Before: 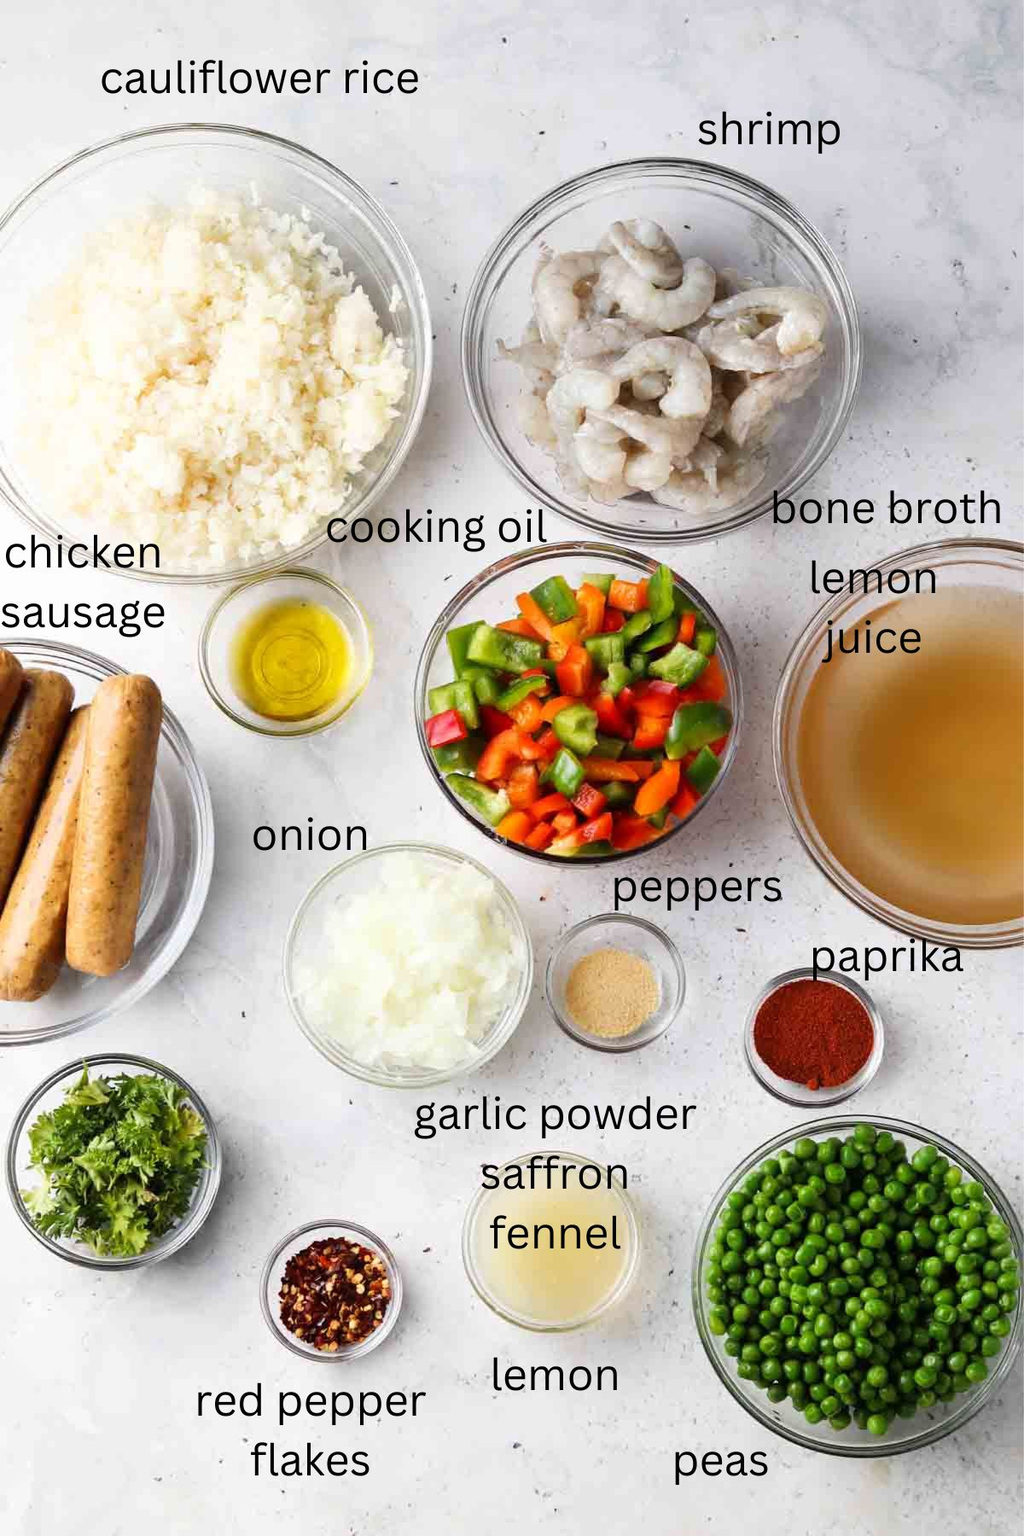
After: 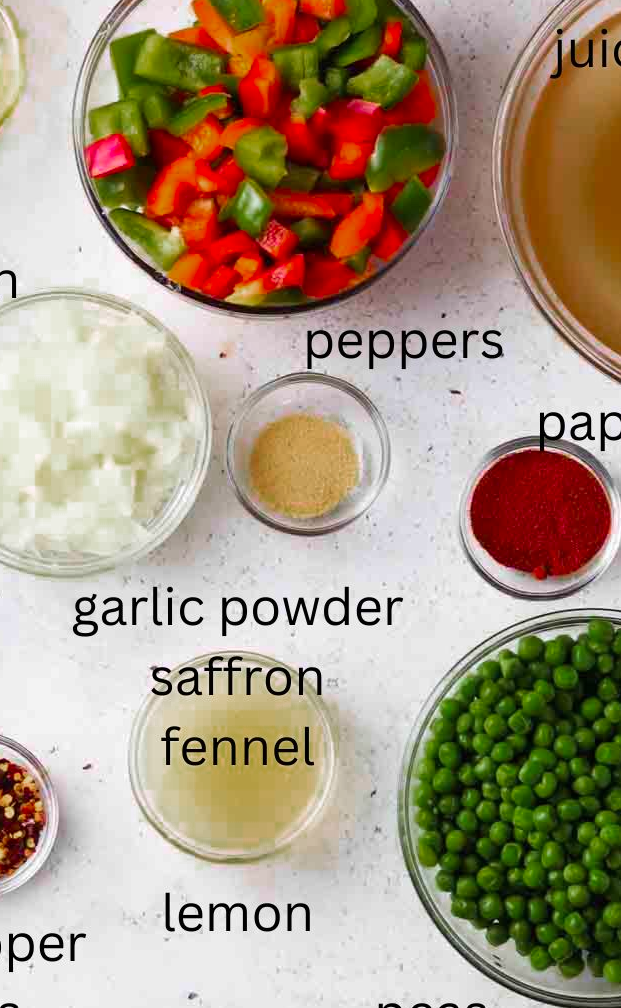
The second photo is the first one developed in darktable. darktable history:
velvia: on, module defaults
crop: left 34.479%, top 38.822%, right 13.718%, bottom 5.172%
tone equalizer: on, module defaults
color zones: curves: ch0 [(0, 0.48) (0.209, 0.398) (0.305, 0.332) (0.429, 0.493) (0.571, 0.5) (0.714, 0.5) (0.857, 0.5) (1, 0.48)]; ch1 [(0, 0.633) (0.143, 0.586) (0.286, 0.489) (0.429, 0.448) (0.571, 0.31) (0.714, 0.335) (0.857, 0.492) (1, 0.633)]; ch2 [(0, 0.448) (0.143, 0.498) (0.286, 0.5) (0.429, 0.5) (0.571, 0.5) (0.714, 0.5) (0.857, 0.5) (1, 0.448)]
